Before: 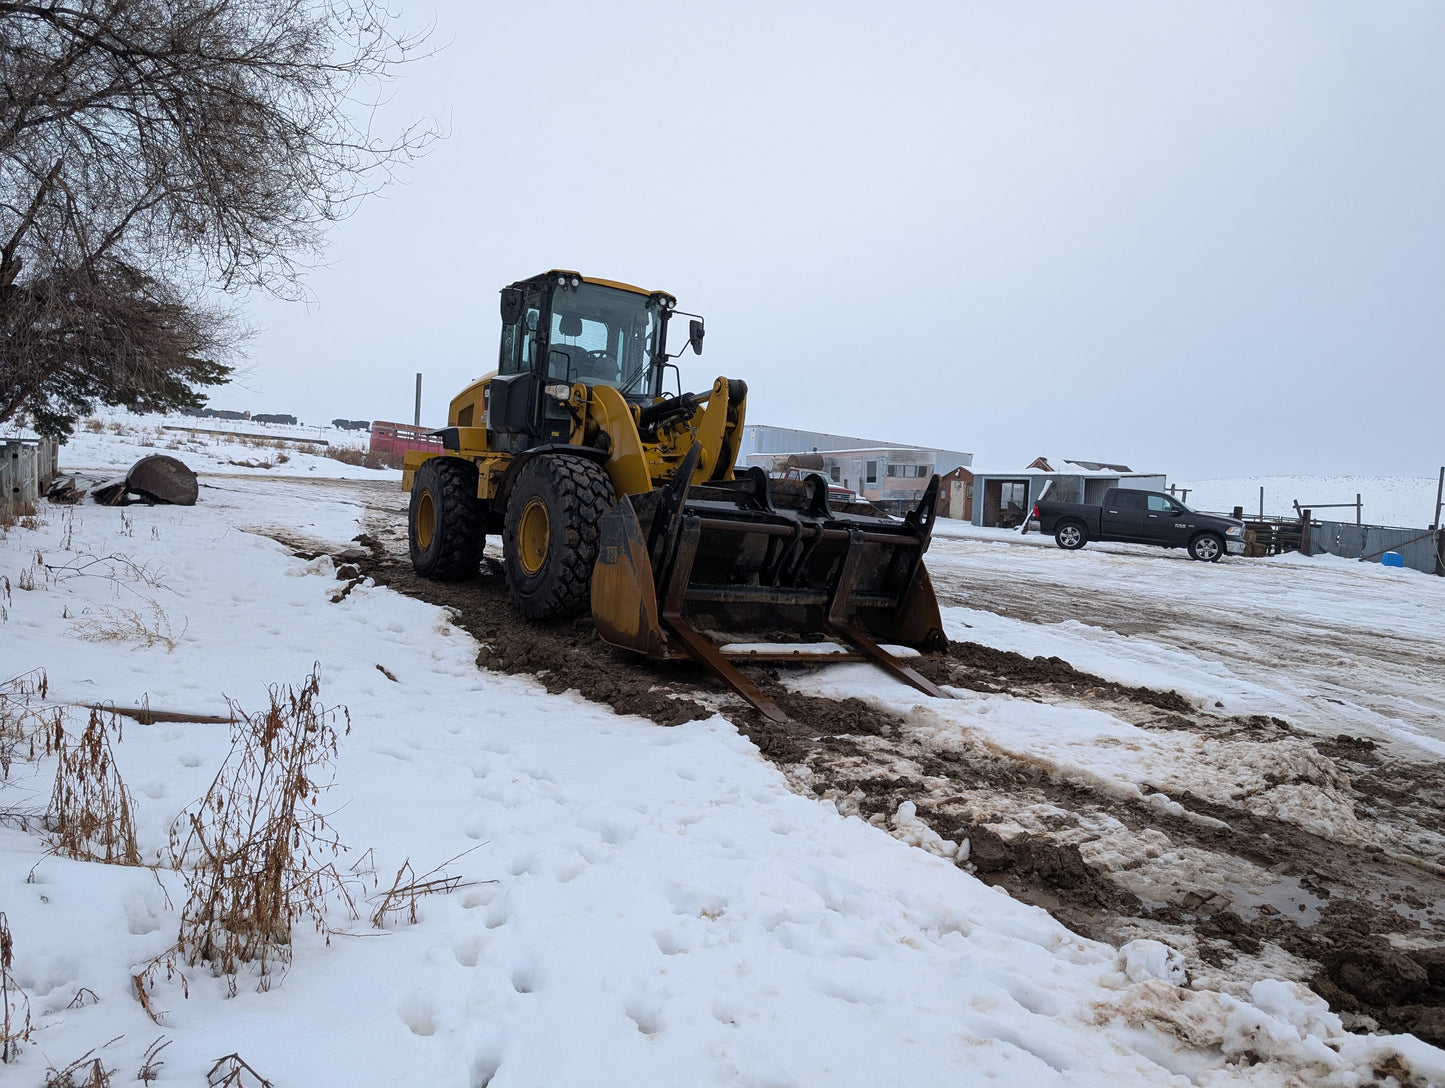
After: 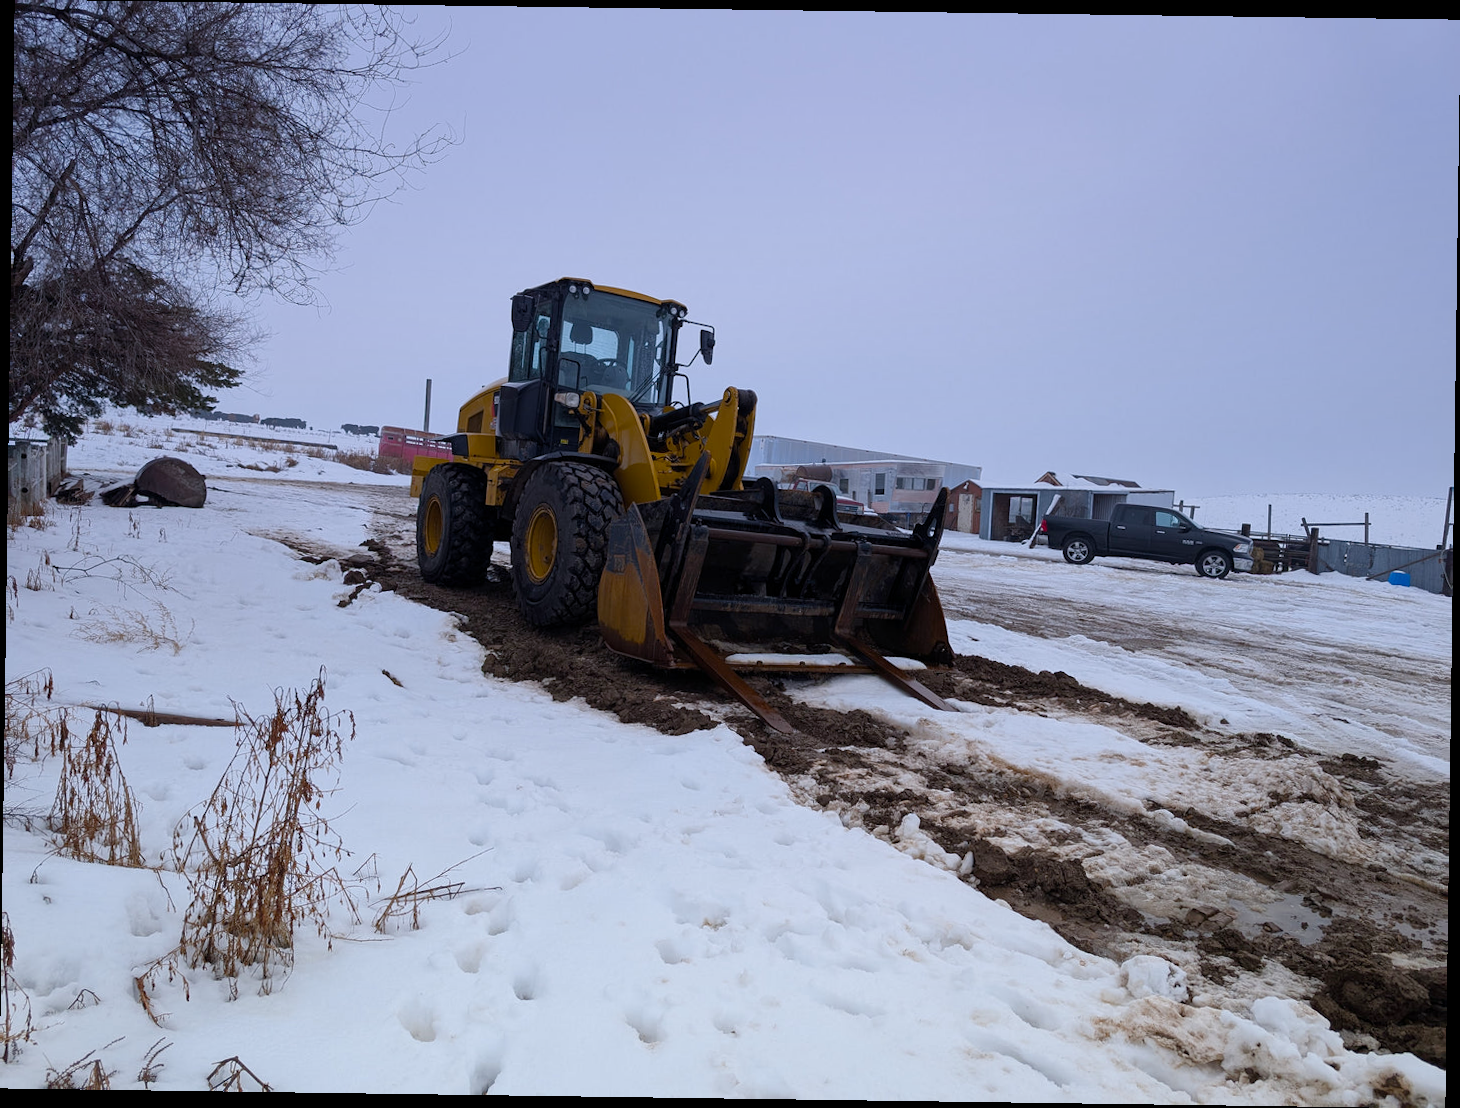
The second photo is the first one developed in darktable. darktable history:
contrast brightness saturation: saturation -0.04
graduated density: hue 238.83°, saturation 50%
color balance rgb: perceptual saturation grading › global saturation 20%, perceptual saturation grading › highlights -25%, perceptual saturation grading › shadows 25%
rotate and perspective: rotation 0.8°, automatic cropping off
